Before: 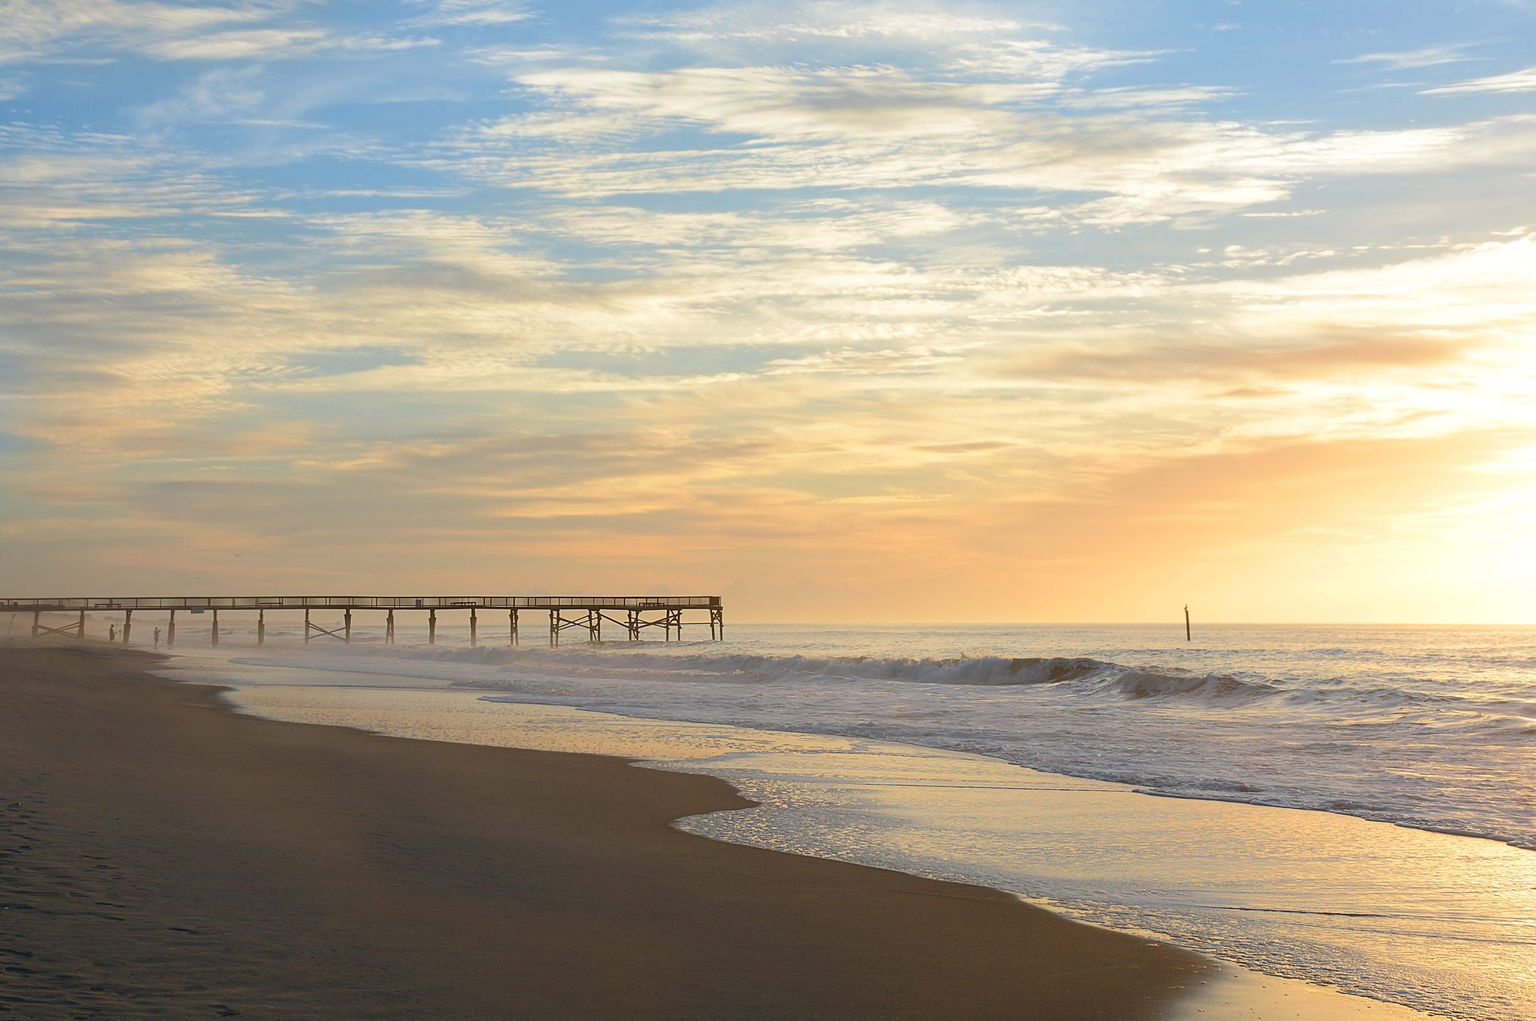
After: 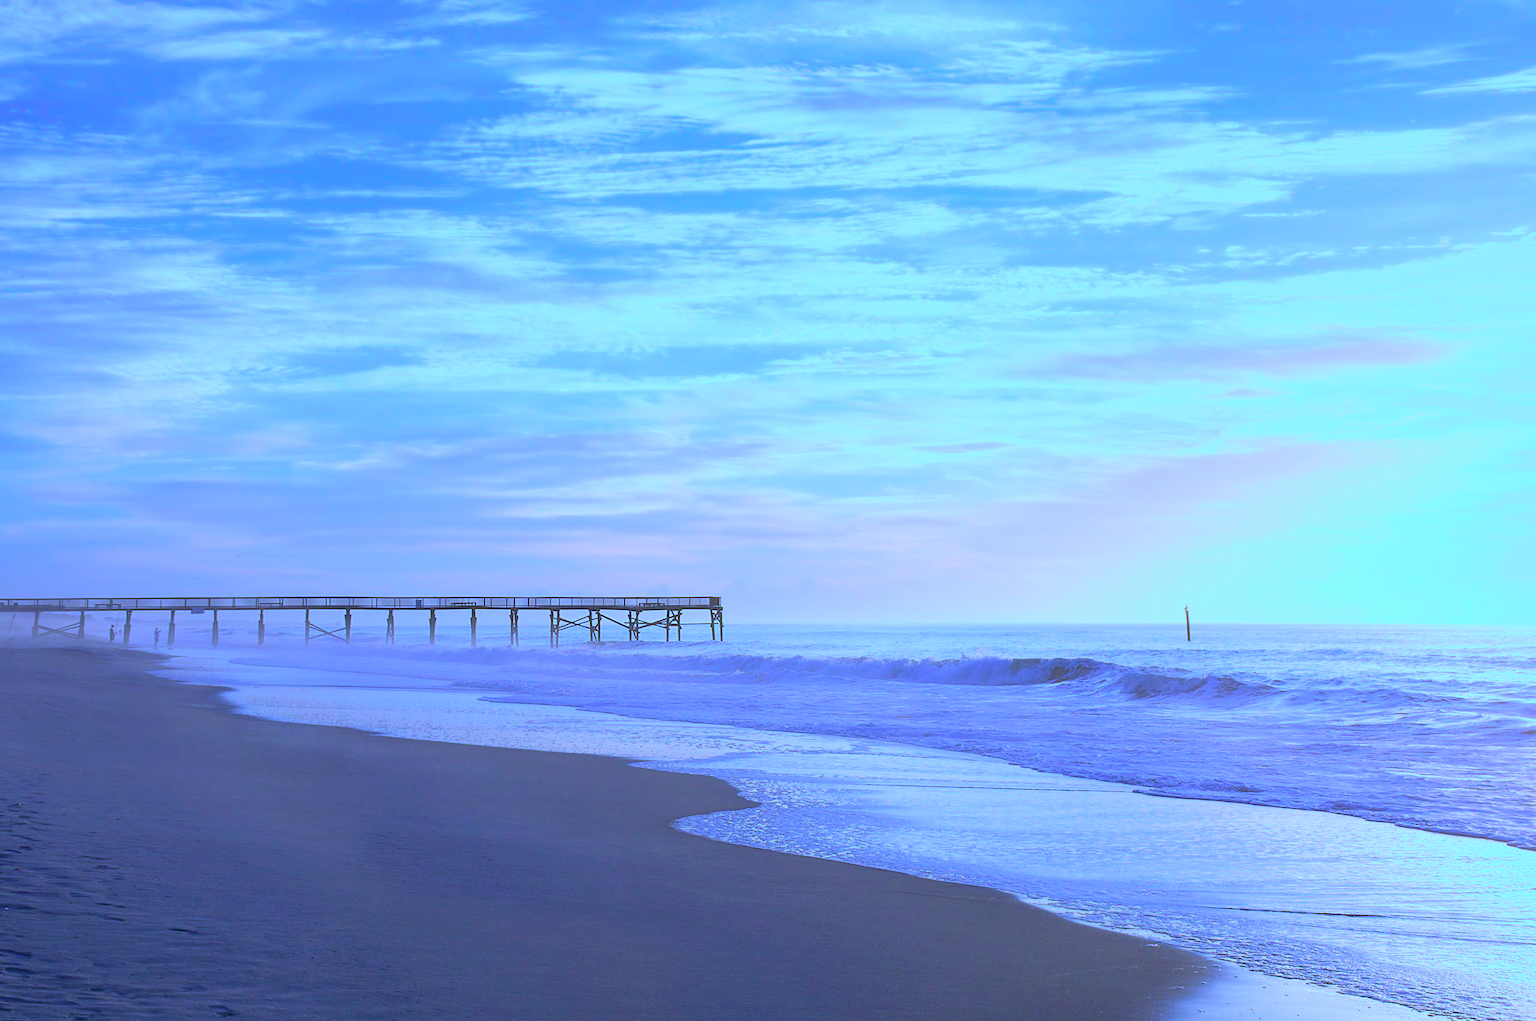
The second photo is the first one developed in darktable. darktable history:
contrast brightness saturation: brightness 0.15
color calibration: output R [0.948, 0.091, -0.04, 0], output G [-0.3, 1.384, -0.085, 0], output B [-0.108, 0.061, 1.08, 0], illuminant as shot in camera, x 0.484, y 0.43, temperature 2405.29 K
tone equalizer: on, module defaults
